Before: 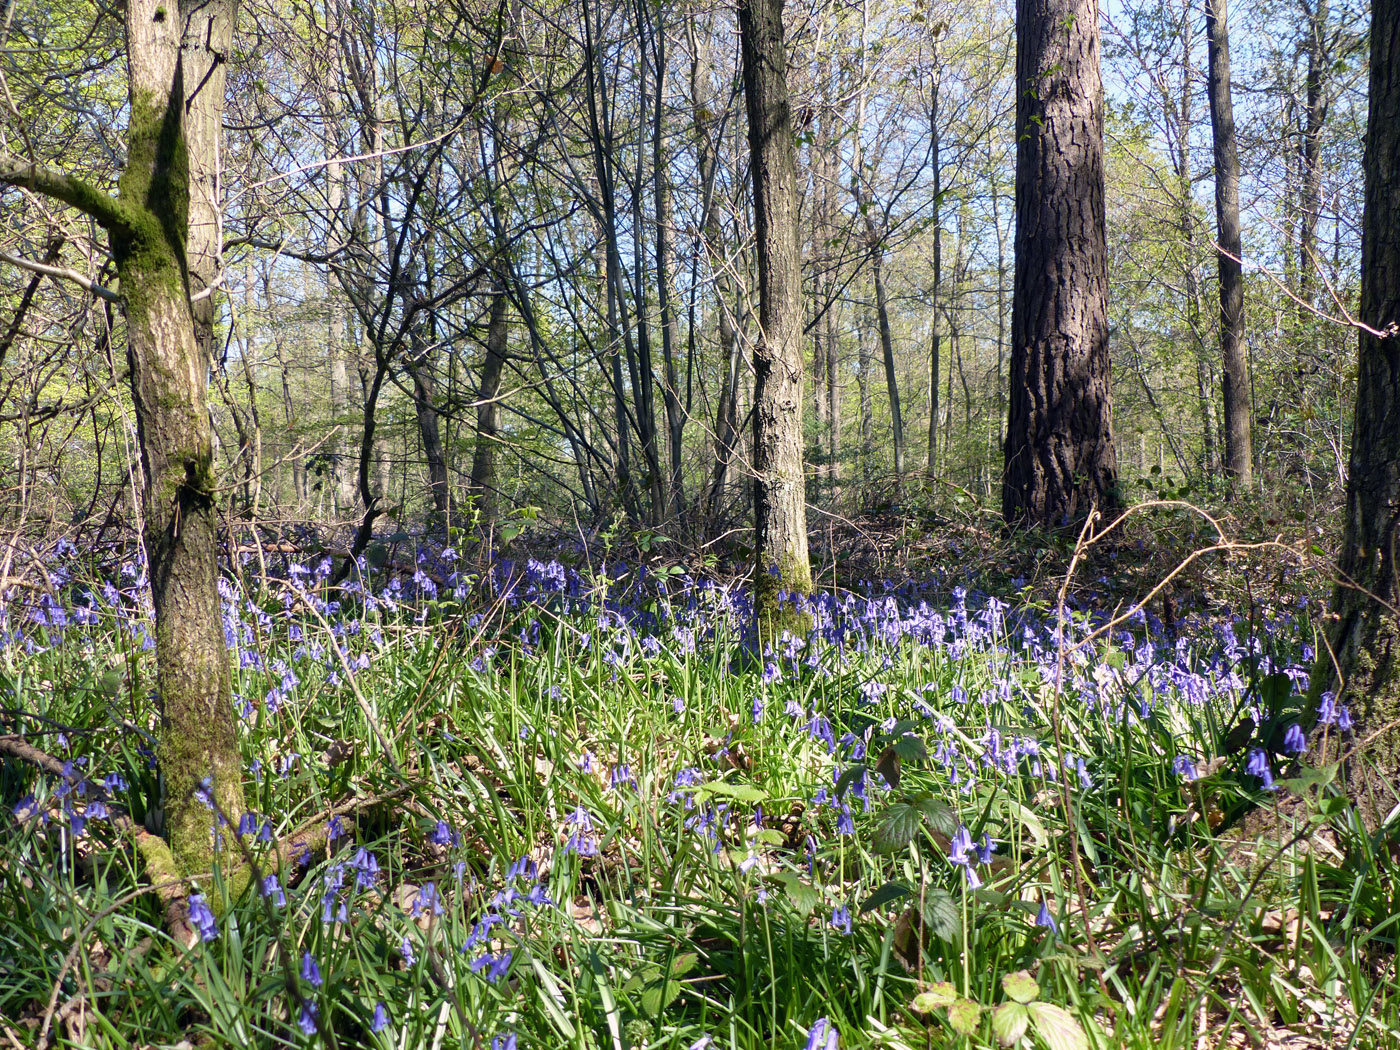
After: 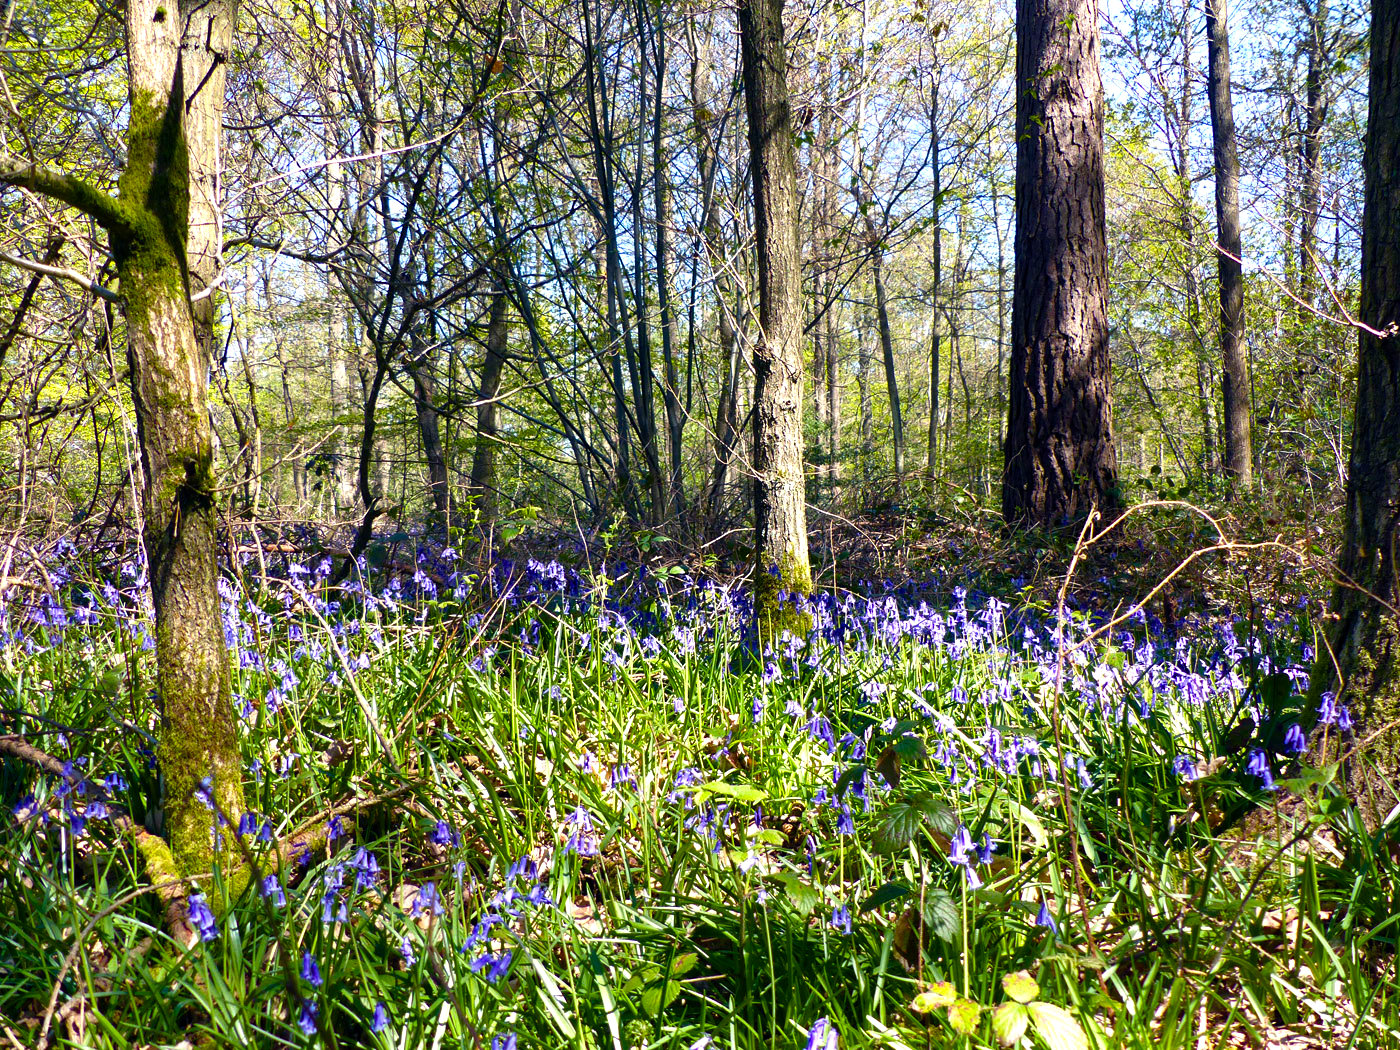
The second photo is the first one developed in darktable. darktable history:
color balance rgb: perceptual saturation grading › global saturation 46.289%, perceptual saturation grading › highlights -24.846%, perceptual saturation grading › shadows 49.714%, perceptual brilliance grading › global brilliance 15.805%, perceptual brilliance grading › shadows -34.292%, global vibrance 20%
